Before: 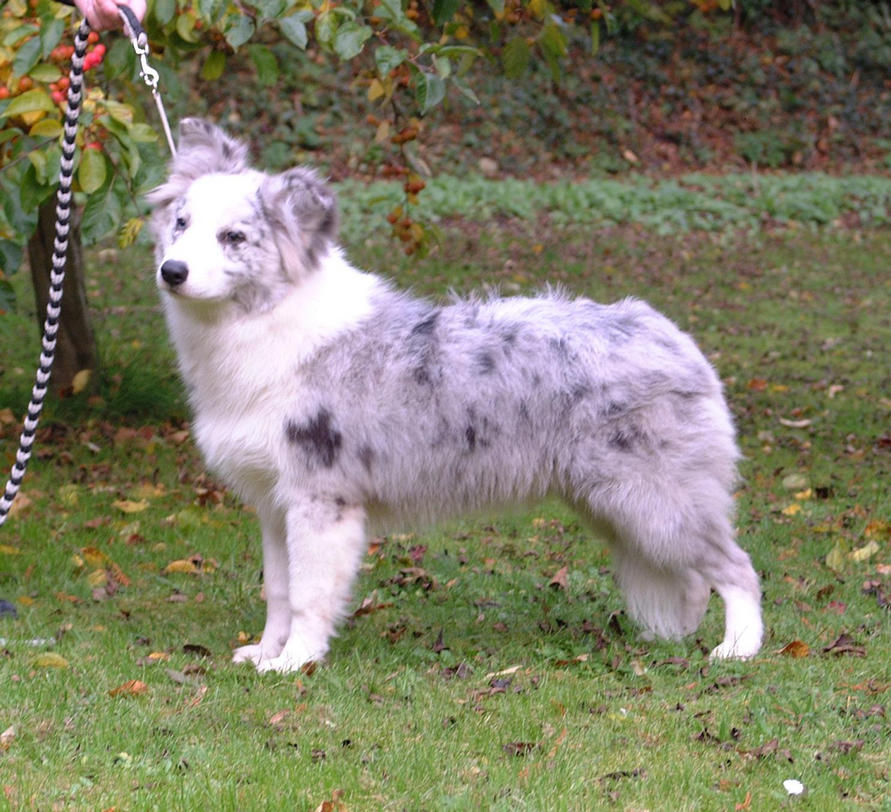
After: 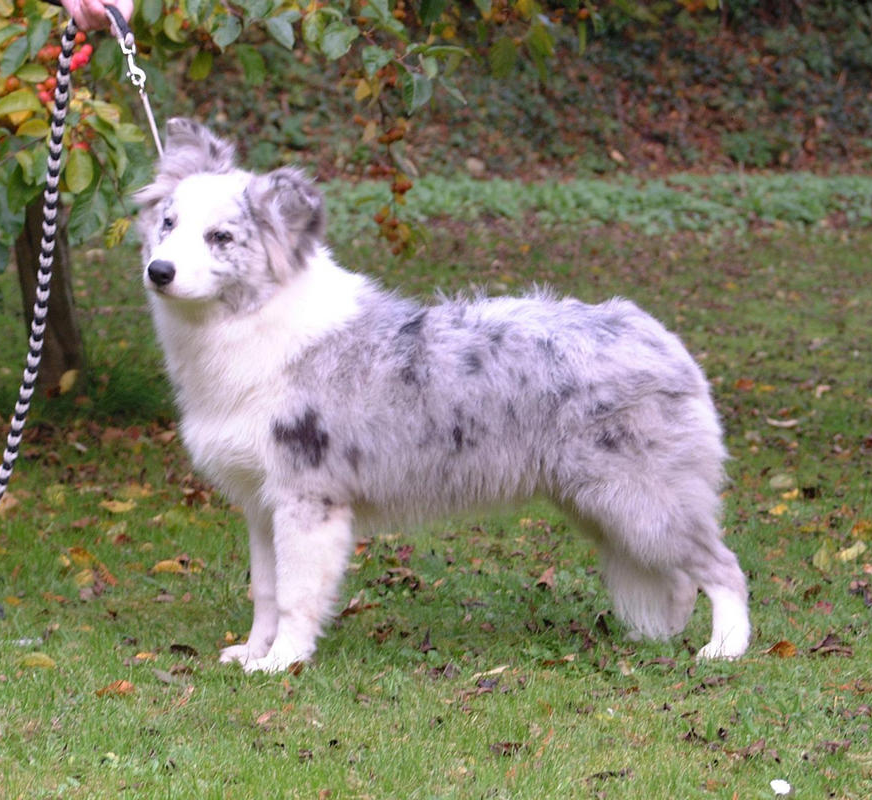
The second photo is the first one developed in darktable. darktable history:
crop and rotate: left 1.56%, right 0.52%, bottom 1.412%
